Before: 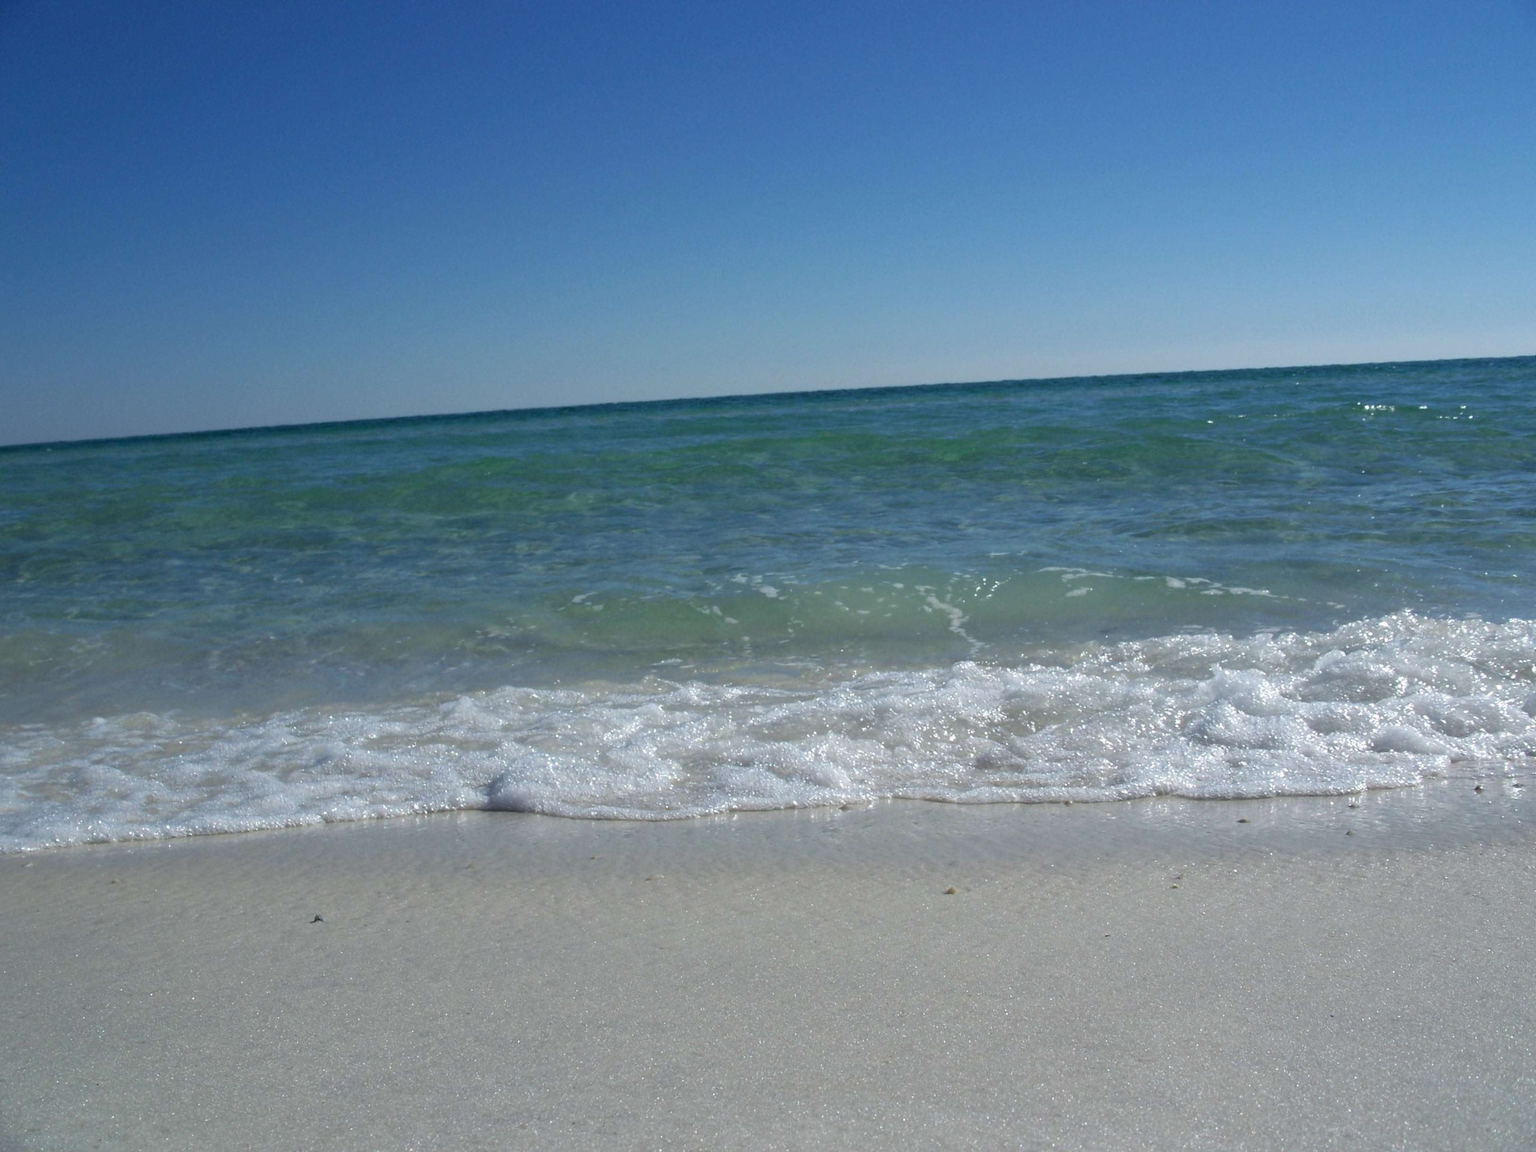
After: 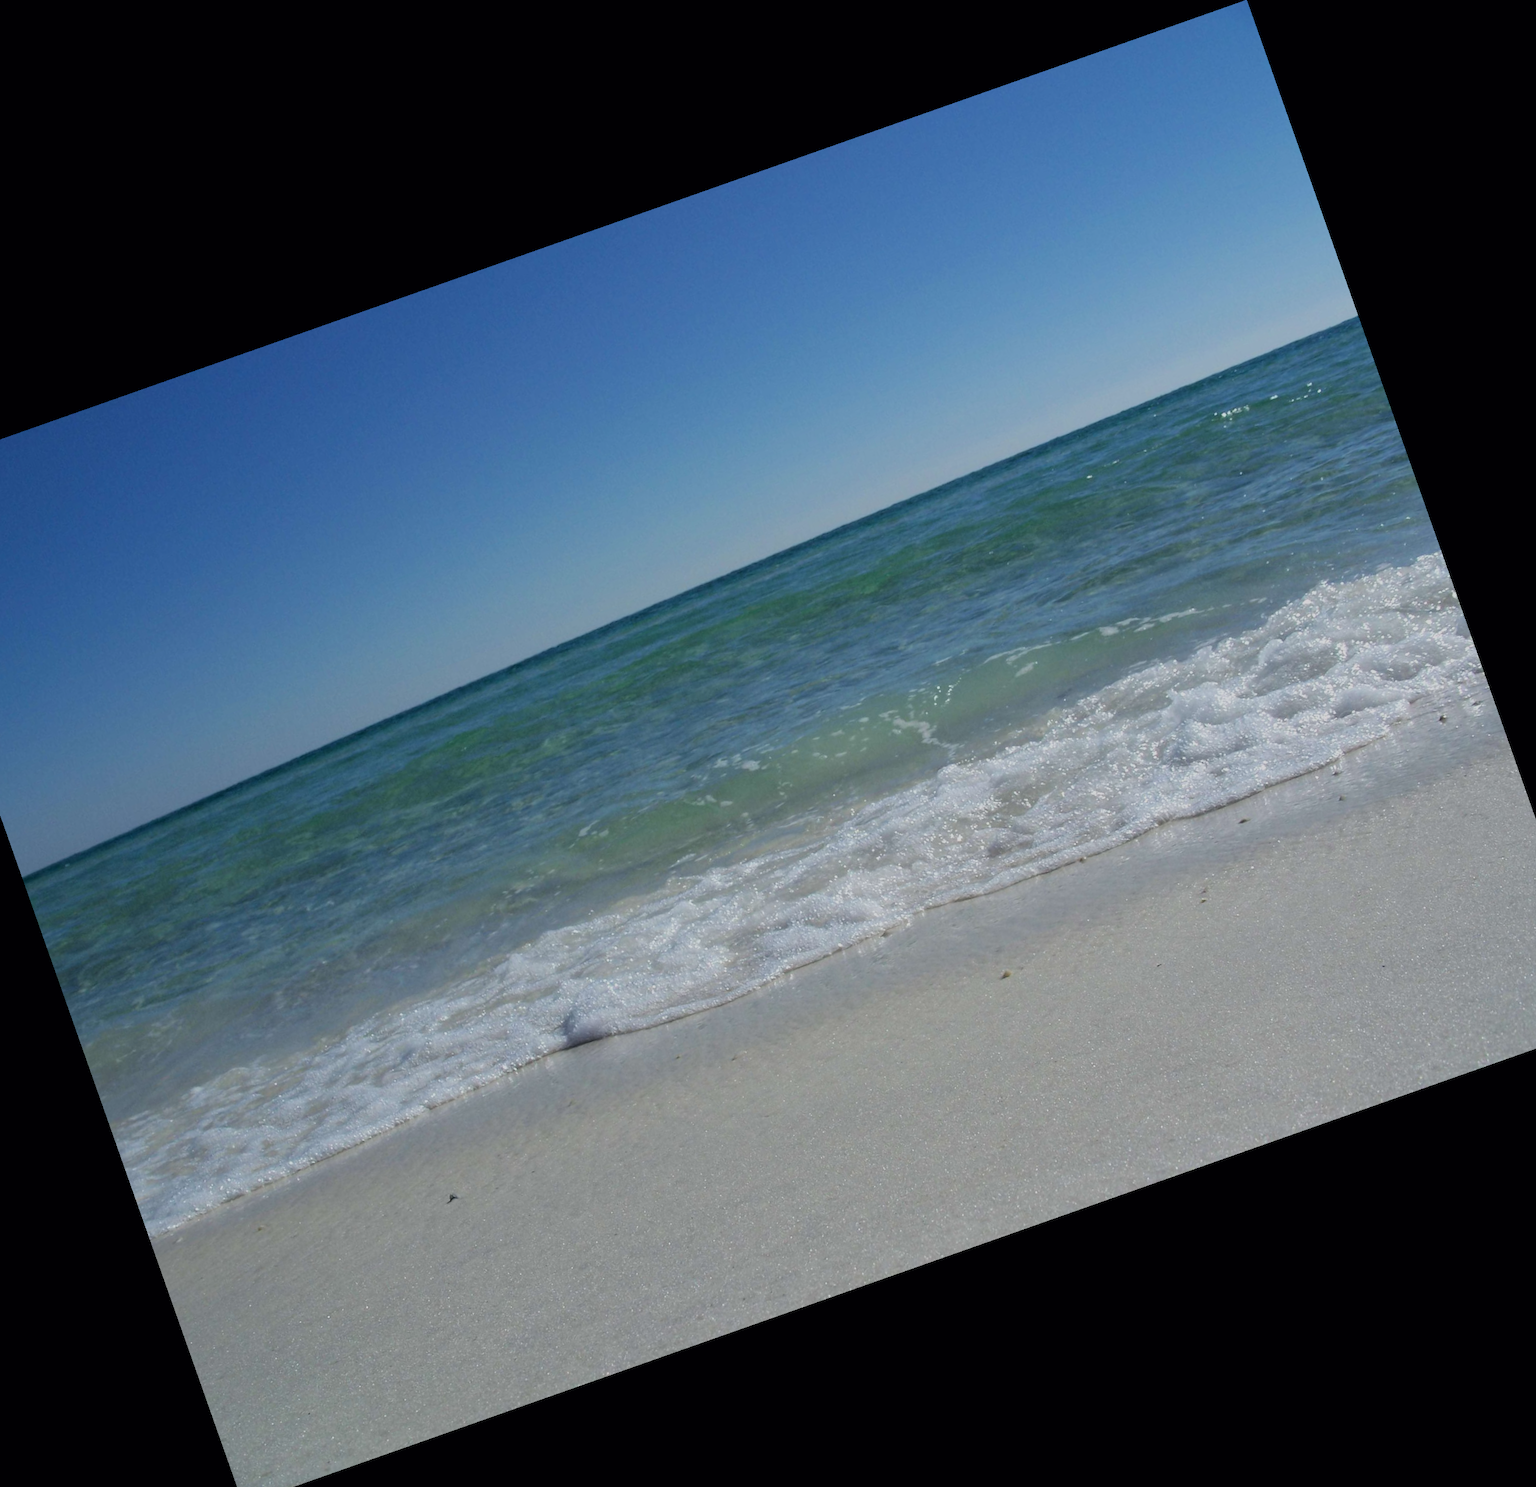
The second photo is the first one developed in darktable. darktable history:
crop and rotate: angle 19.43°, left 6.812%, right 4.125%, bottom 1.087%
filmic rgb: black relative exposure -7.65 EV, white relative exposure 4.56 EV, hardness 3.61, color science v6 (2022)
